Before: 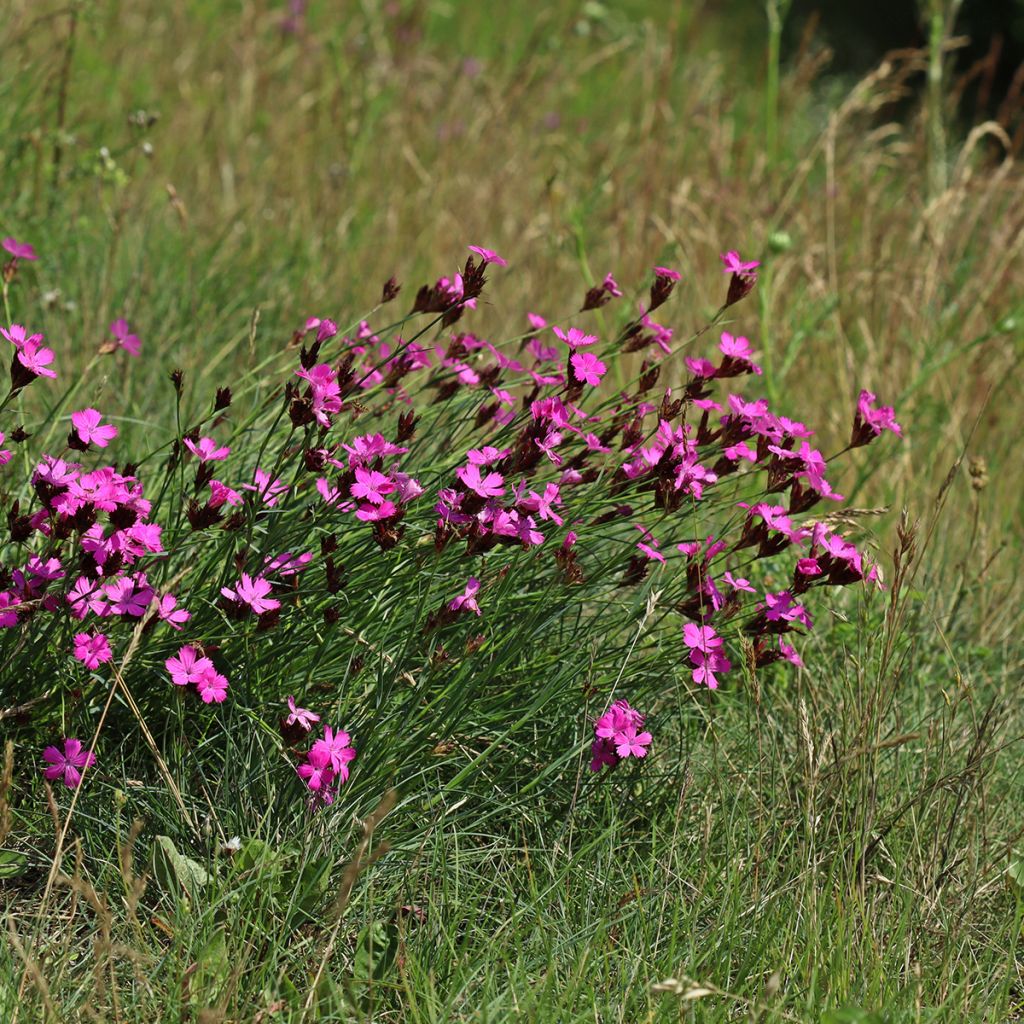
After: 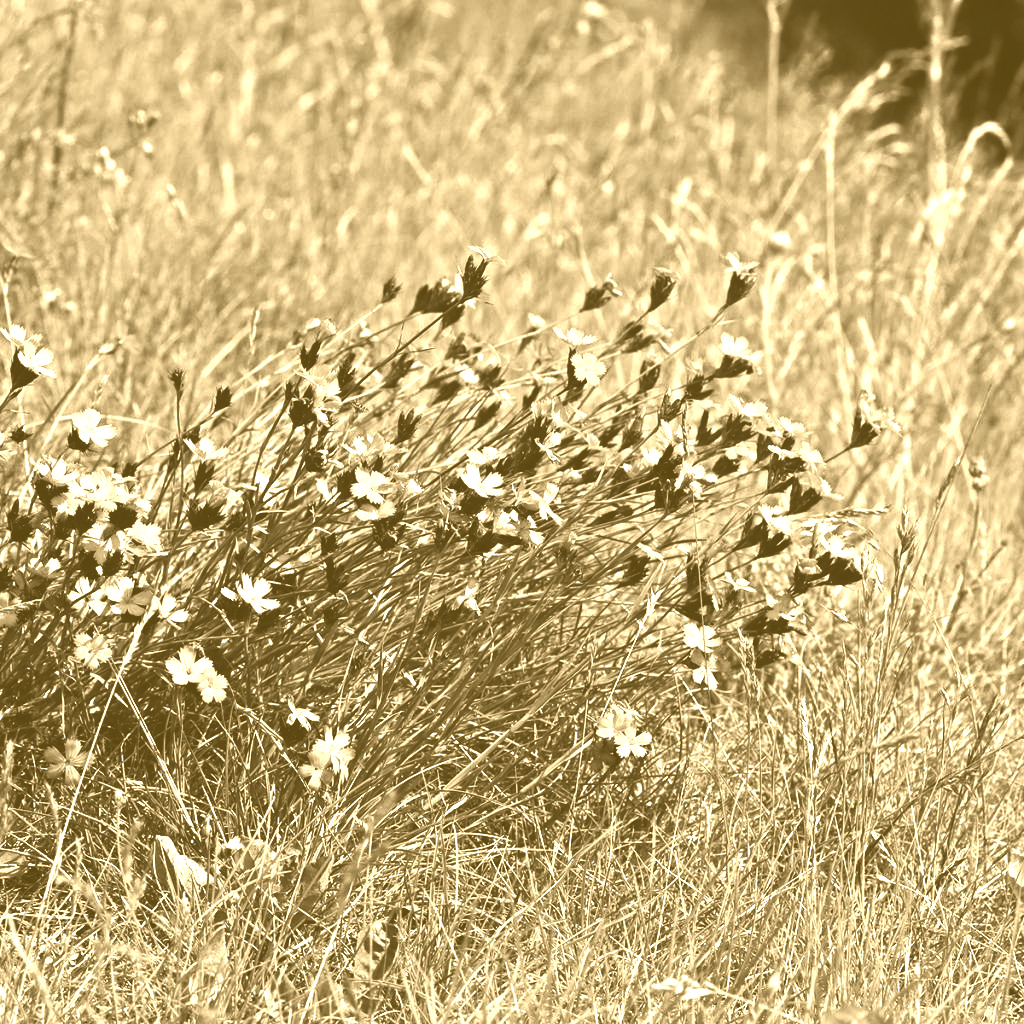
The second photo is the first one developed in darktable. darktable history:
tone equalizer: -8 EV -1.08 EV, -7 EV -1.01 EV, -6 EV -0.867 EV, -5 EV -0.578 EV, -3 EV 0.578 EV, -2 EV 0.867 EV, -1 EV 1.01 EV, +0 EV 1.08 EV, edges refinement/feathering 500, mask exposure compensation -1.57 EV, preserve details no
white balance: red 0.948, green 1.02, blue 1.176
colorize: hue 36°, source mix 100%
